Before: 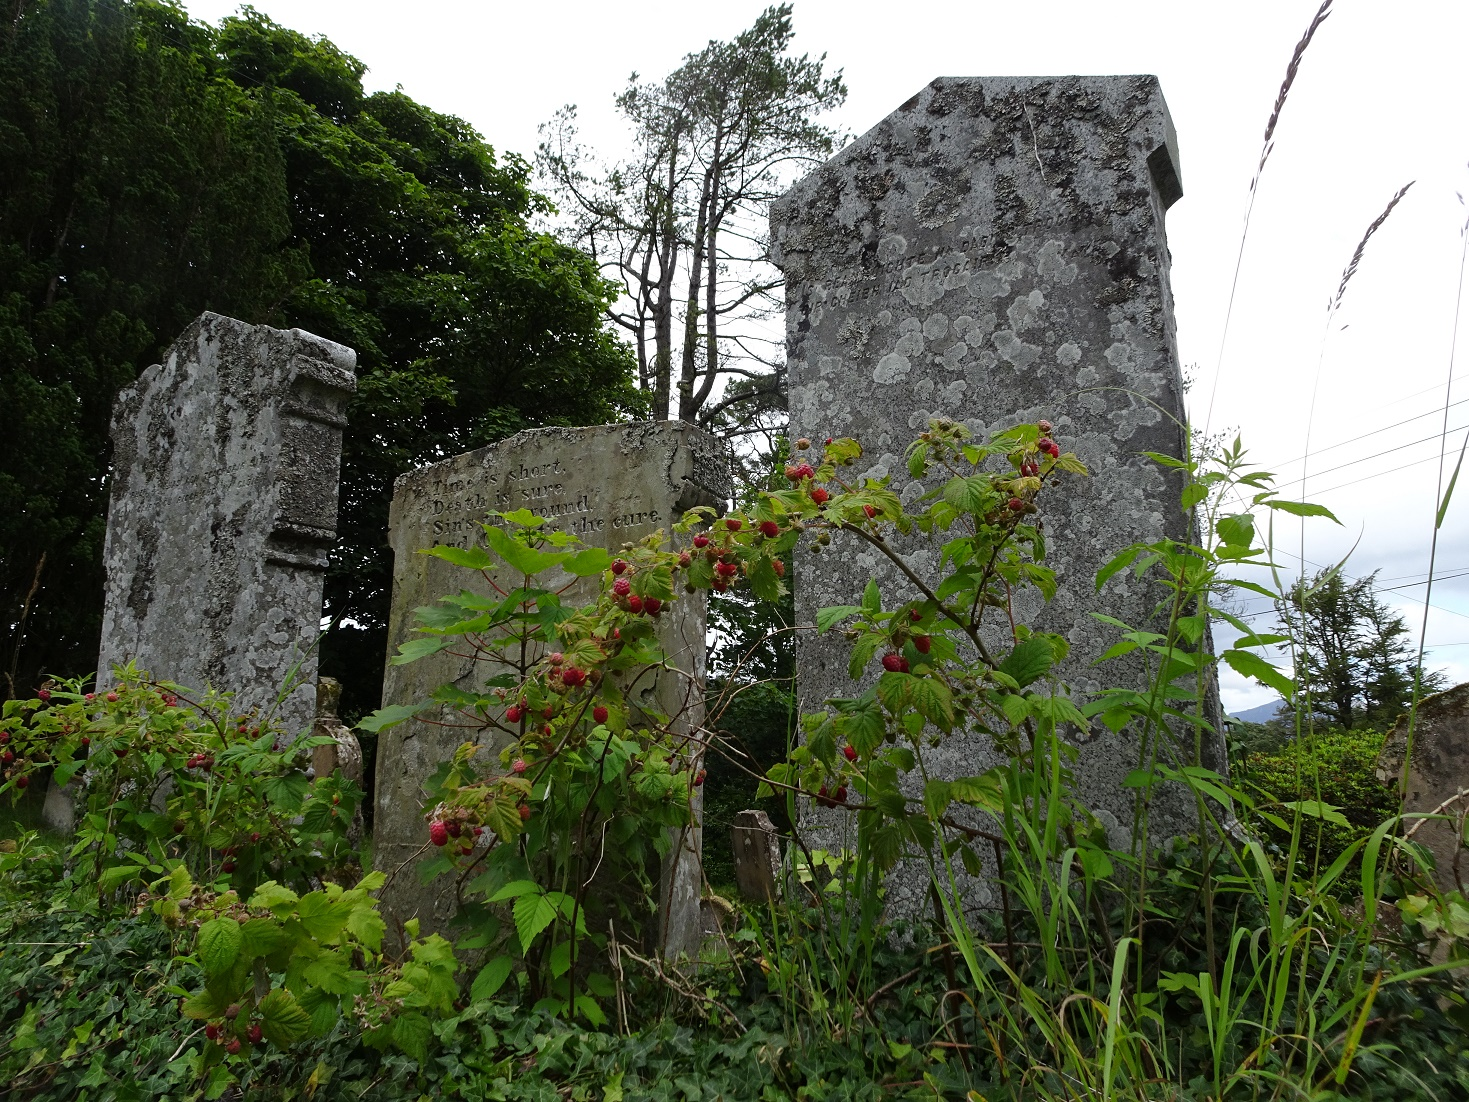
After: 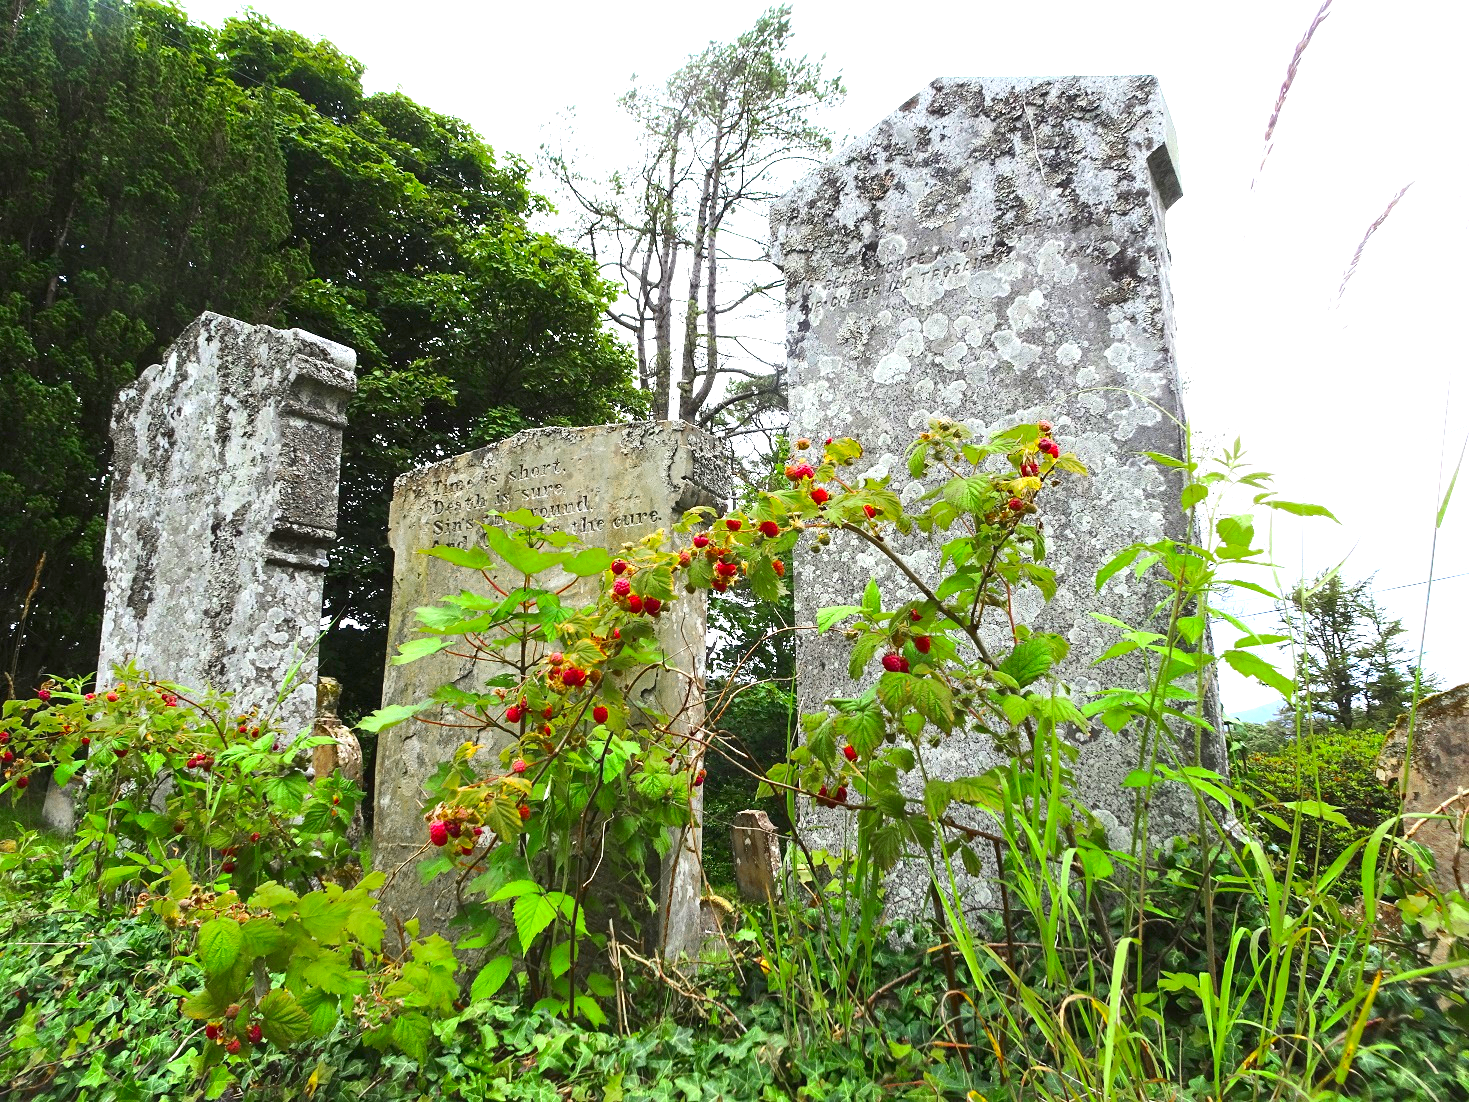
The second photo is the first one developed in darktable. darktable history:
contrast brightness saturation: contrast 0.202, brightness 0.161, saturation 0.222
exposure: black level correction 0, exposure 1.662 EV, compensate exposure bias true, compensate highlight preservation false
color zones: curves: ch0 [(0.11, 0.396) (0.195, 0.36) (0.25, 0.5) (0.303, 0.412) (0.357, 0.544) (0.75, 0.5) (0.967, 0.328)]; ch1 [(0, 0.468) (0.112, 0.512) (0.202, 0.6) (0.25, 0.5) (0.307, 0.352) (0.357, 0.544) (0.75, 0.5) (0.963, 0.524)]
color balance rgb: shadows lift › hue 87.16°, perceptual saturation grading › global saturation 15.027%
